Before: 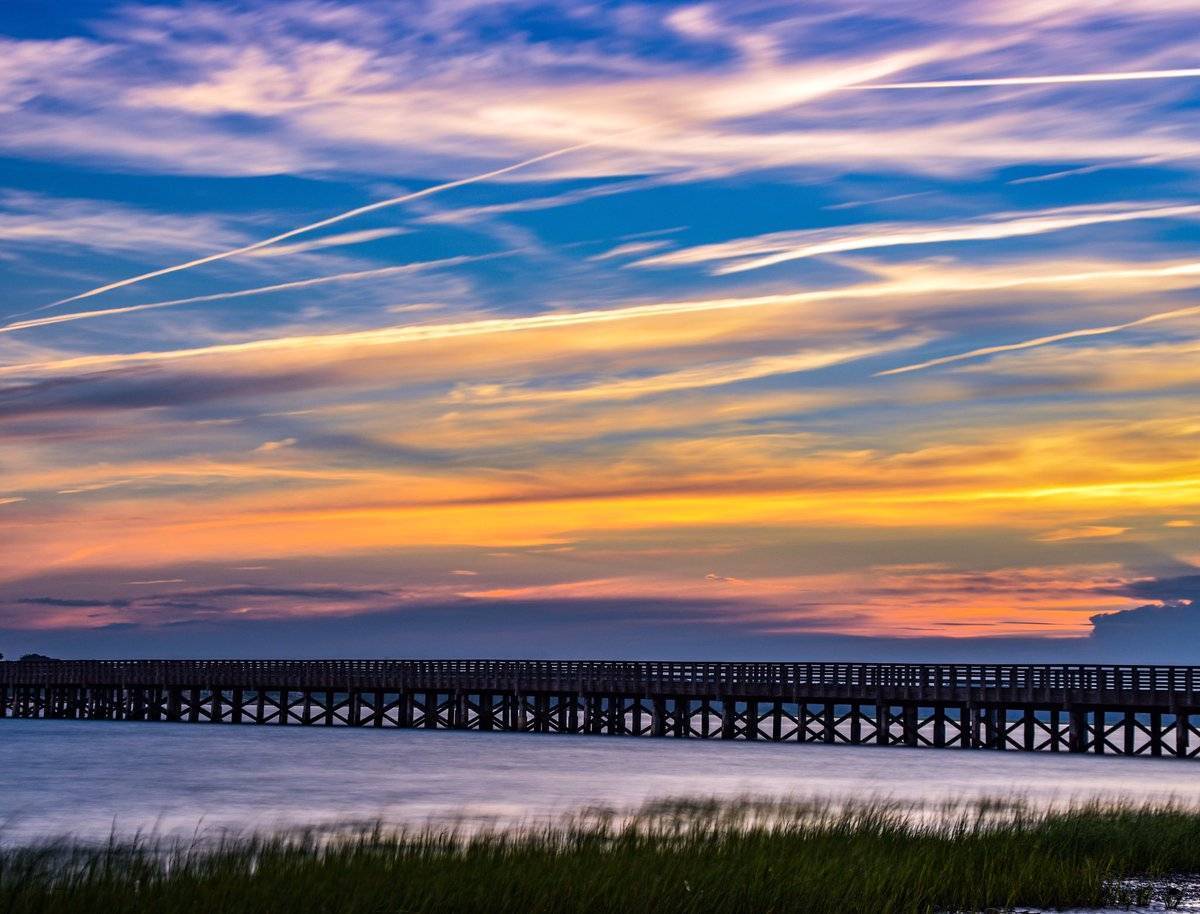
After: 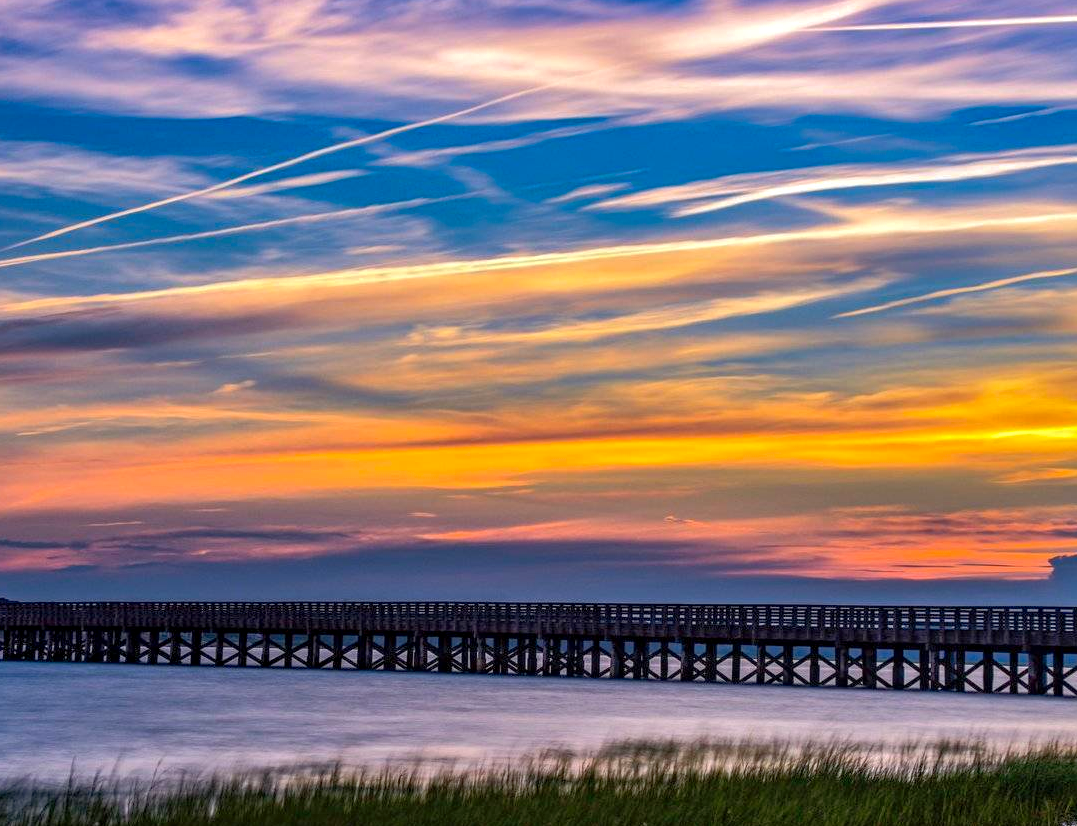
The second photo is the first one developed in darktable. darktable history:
crop: left 3.471%, top 6.384%, right 6.754%, bottom 3.175%
shadows and highlights: on, module defaults
local contrast: on, module defaults
